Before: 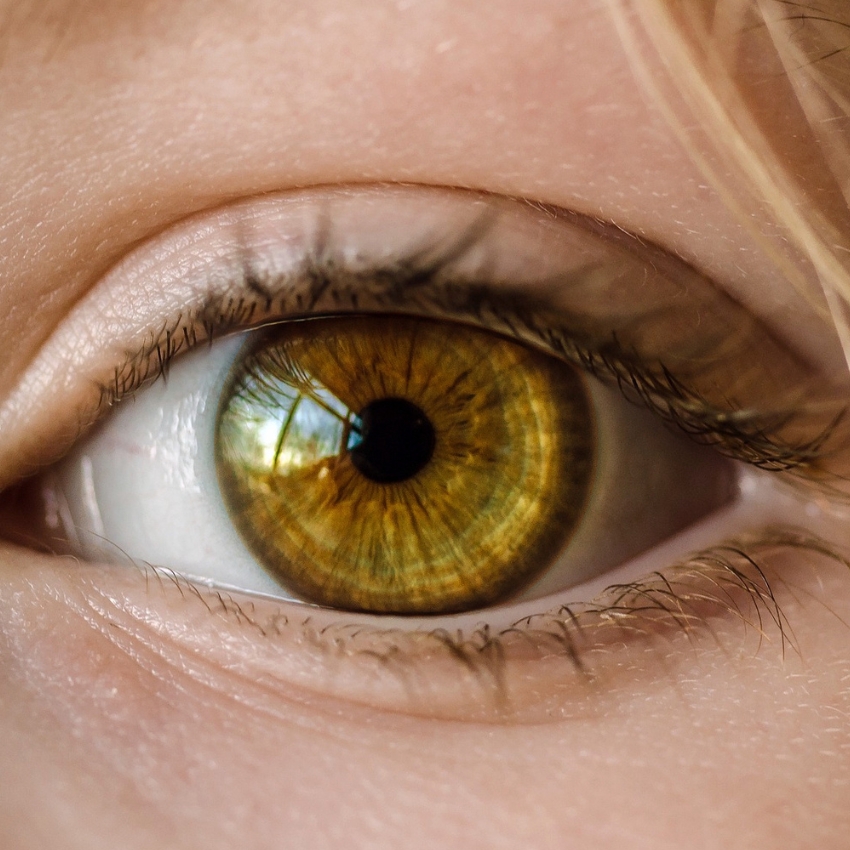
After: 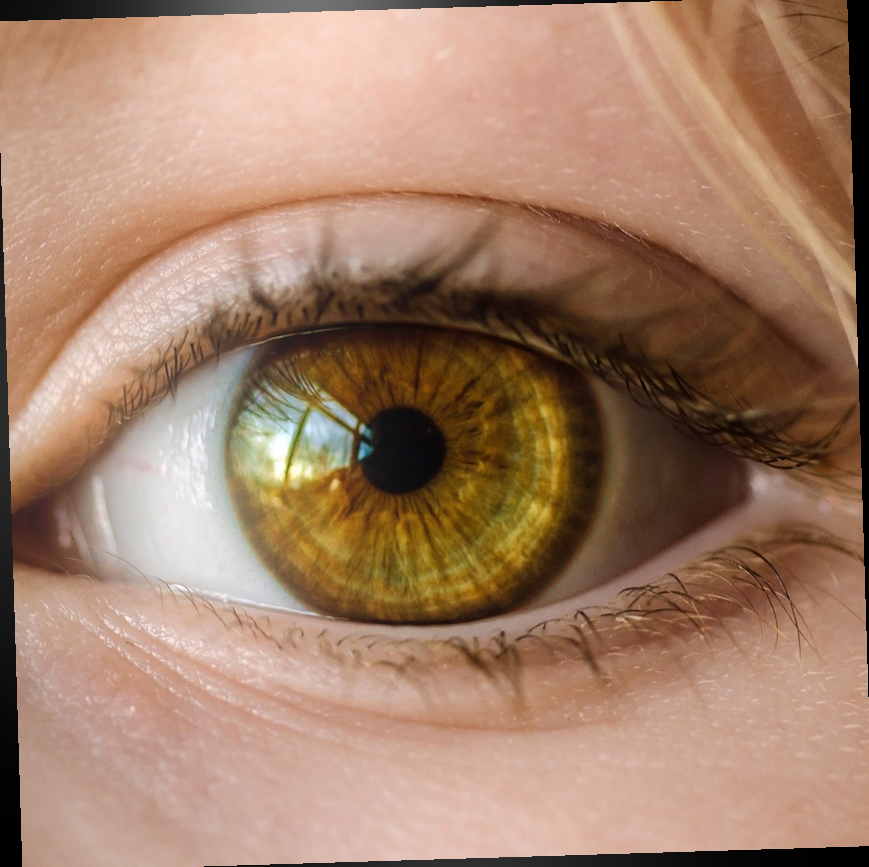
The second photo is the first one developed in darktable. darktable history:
rotate and perspective: rotation -1.75°, automatic cropping off
bloom: on, module defaults
crop: left 0.434%, top 0.485%, right 0.244%, bottom 0.386%
